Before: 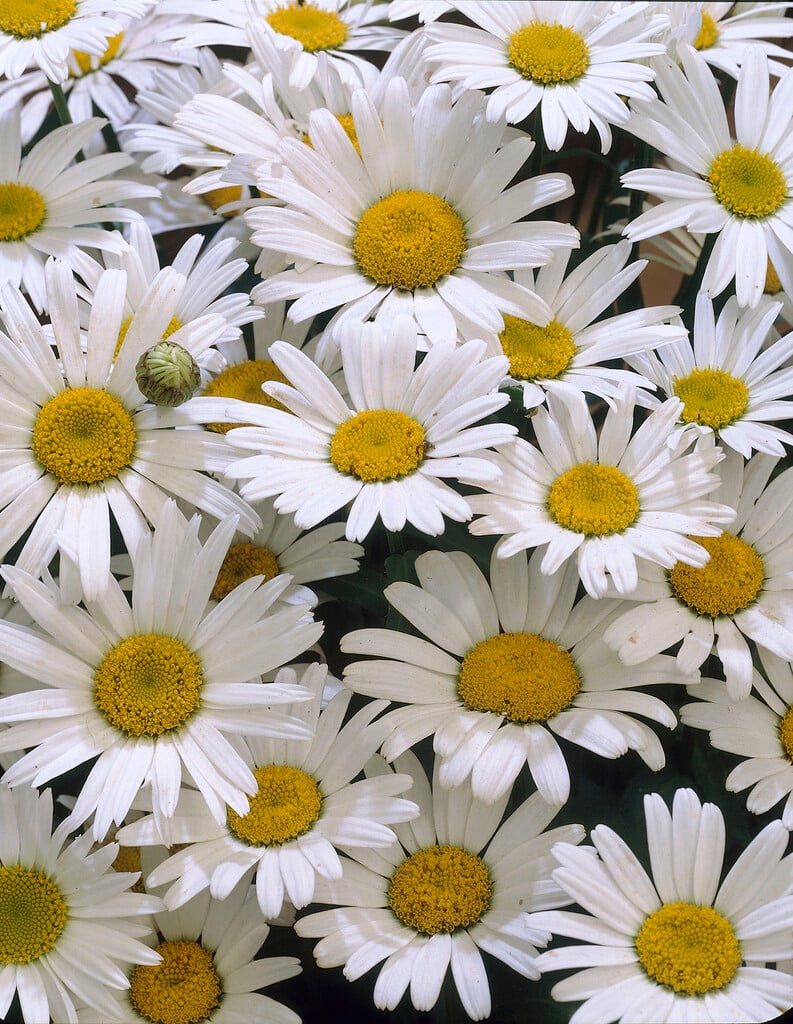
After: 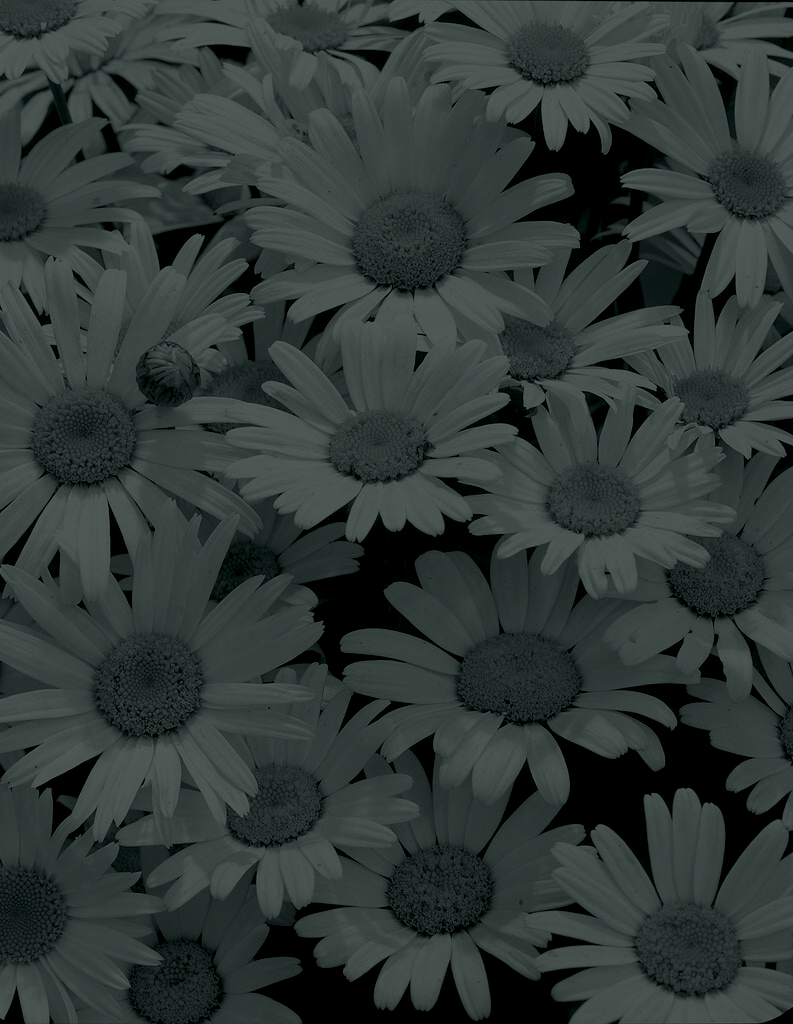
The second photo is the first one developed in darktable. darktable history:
color balance rgb: perceptual saturation grading › global saturation 35%, perceptual saturation grading › highlights -30%, perceptual saturation grading › shadows 35%, perceptual brilliance grading › global brilliance 3%, perceptual brilliance grading › highlights -3%, perceptual brilliance grading › shadows 3%
tone equalizer: on, module defaults
velvia: strength 27%
colorize: hue 90°, saturation 19%, lightness 1.59%, version 1
